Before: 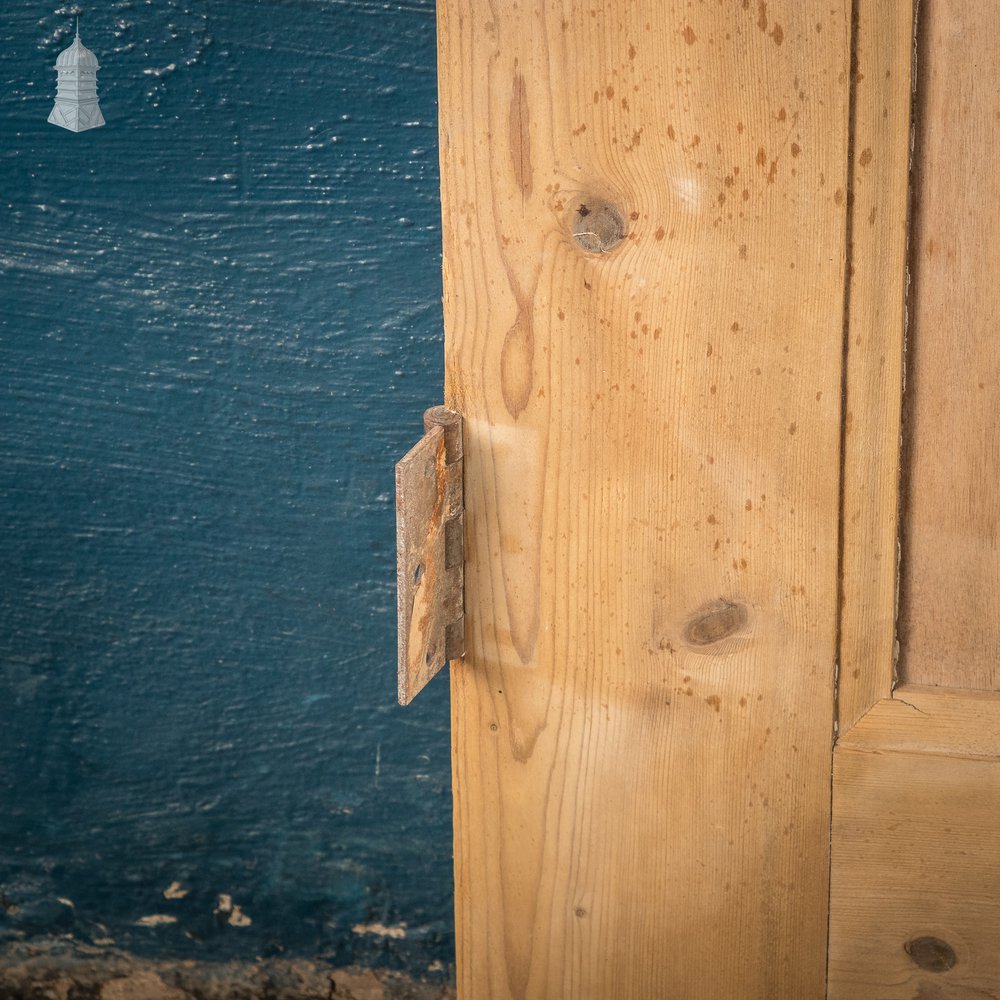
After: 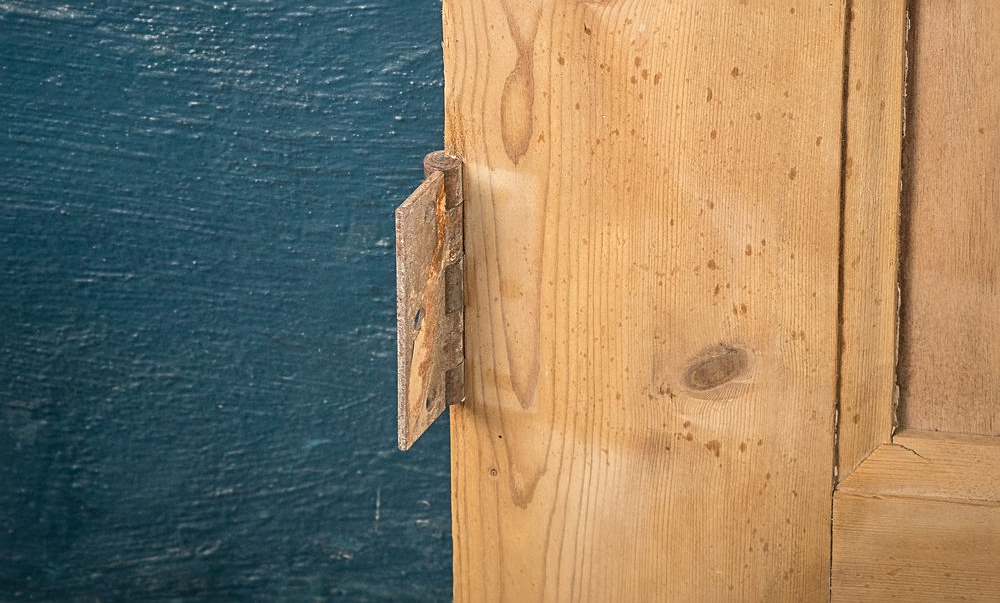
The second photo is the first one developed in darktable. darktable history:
crop and rotate: top 25.599%, bottom 14.02%
exposure: compensate highlight preservation false
sharpen: radius 2.183, amount 0.386, threshold 0.012
